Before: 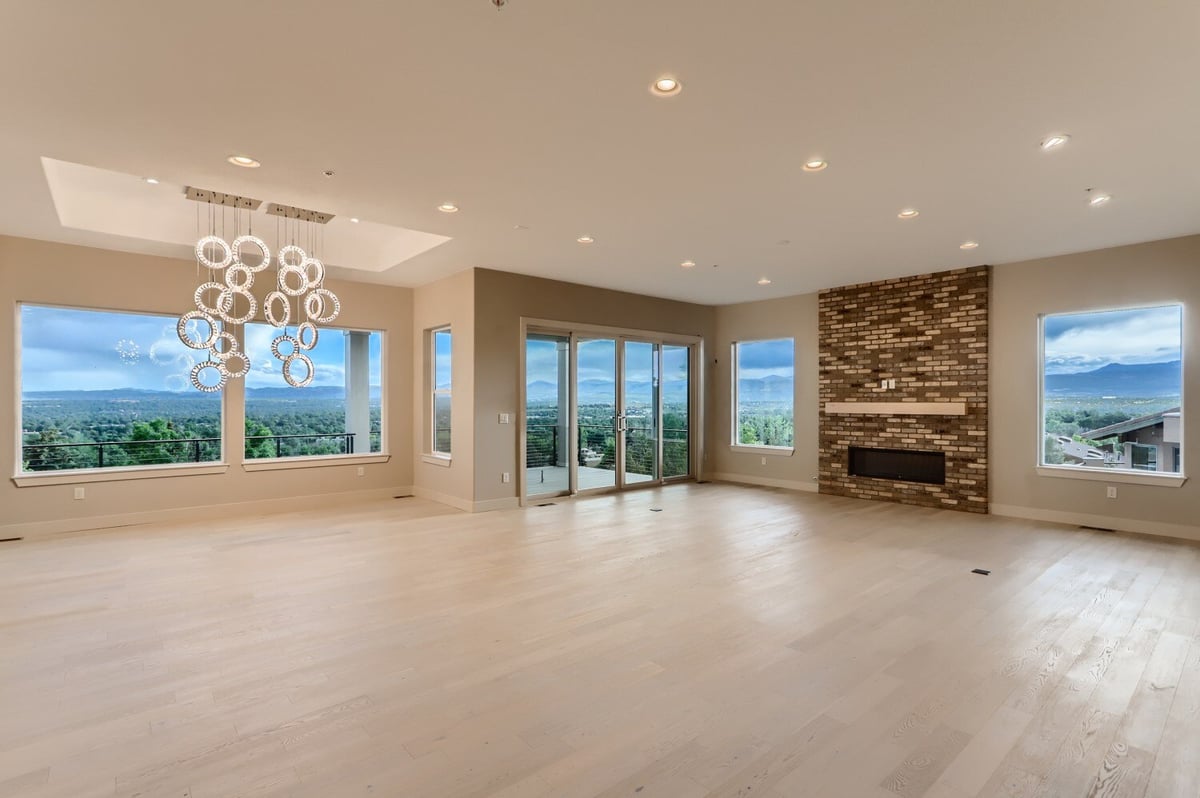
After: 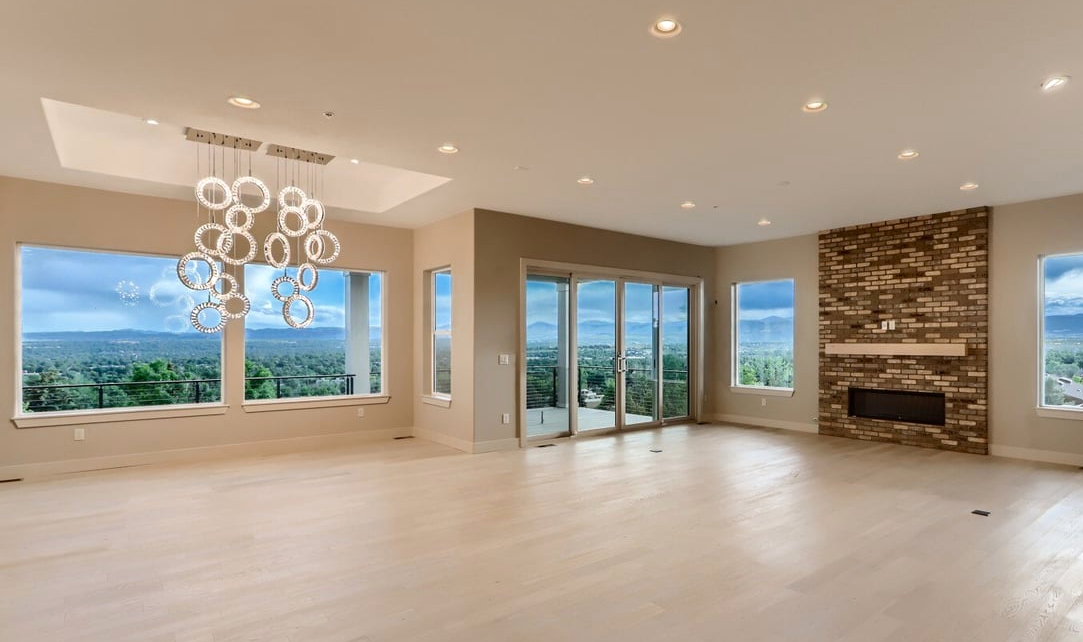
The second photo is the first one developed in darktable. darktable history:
crop: top 7.49%, right 9.717%, bottom 11.943%
color zones: curves: ch0 [(0, 0.444) (0.143, 0.442) (0.286, 0.441) (0.429, 0.441) (0.571, 0.441) (0.714, 0.441) (0.857, 0.442) (1, 0.444)]
exposure: black level correction 0.001, exposure 0.14 EV, compensate highlight preservation false
